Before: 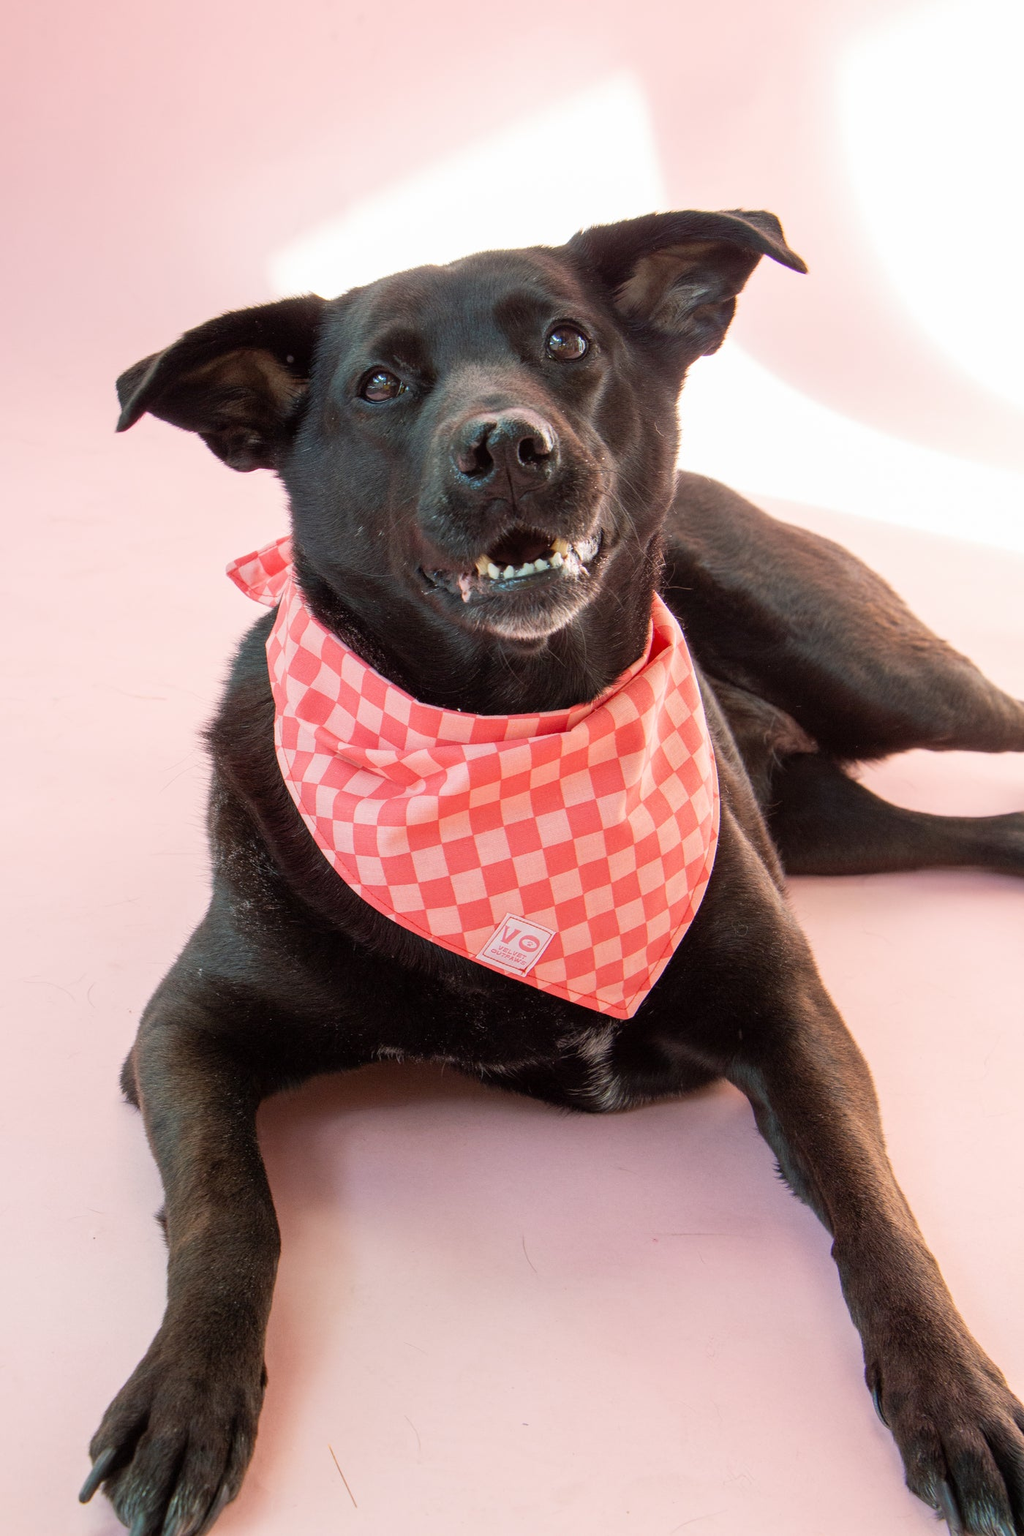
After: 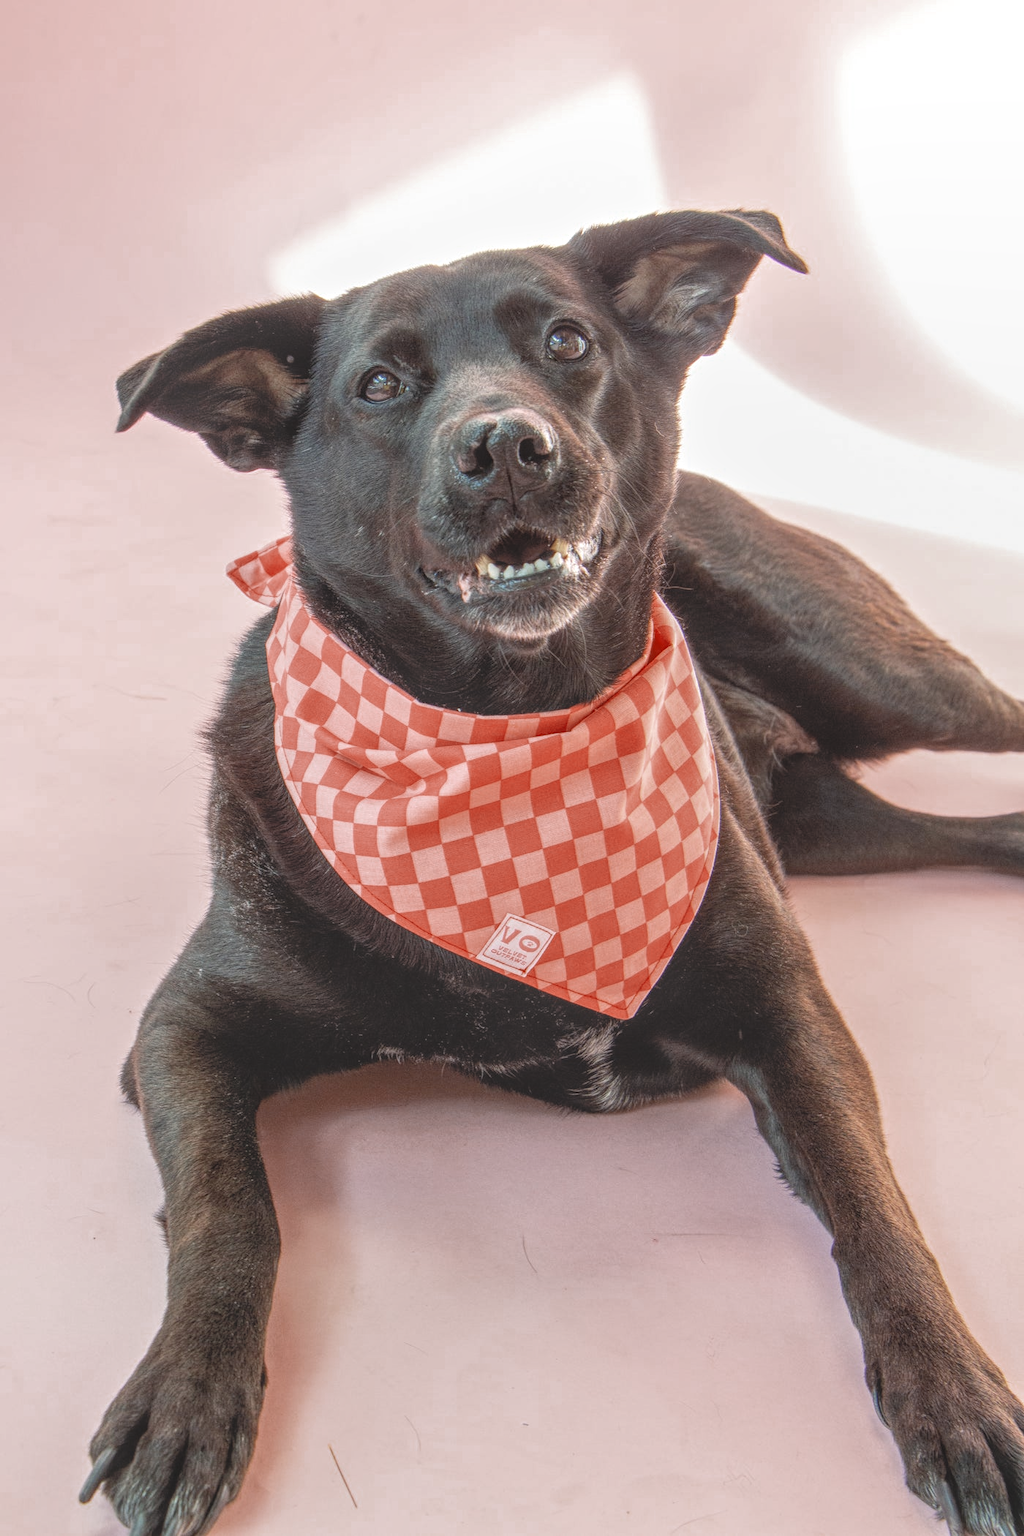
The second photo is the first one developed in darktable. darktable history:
color zones: curves: ch0 [(0, 0.5) (0.125, 0.4) (0.25, 0.5) (0.375, 0.4) (0.5, 0.4) (0.625, 0.35) (0.75, 0.35) (0.875, 0.5)]; ch1 [(0, 0.35) (0.125, 0.45) (0.25, 0.35) (0.375, 0.35) (0.5, 0.35) (0.625, 0.35) (0.75, 0.45) (0.875, 0.35)]; ch2 [(0, 0.6) (0.125, 0.5) (0.25, 0.5) (0.375, 0.6) (0.5, 0.6) (0.625, 0.5) (0.75, 0.5) (0.875, 0.5)]
local contrast: highlights 66%, shadows 33%, detail 166%, midtone range 0.2
